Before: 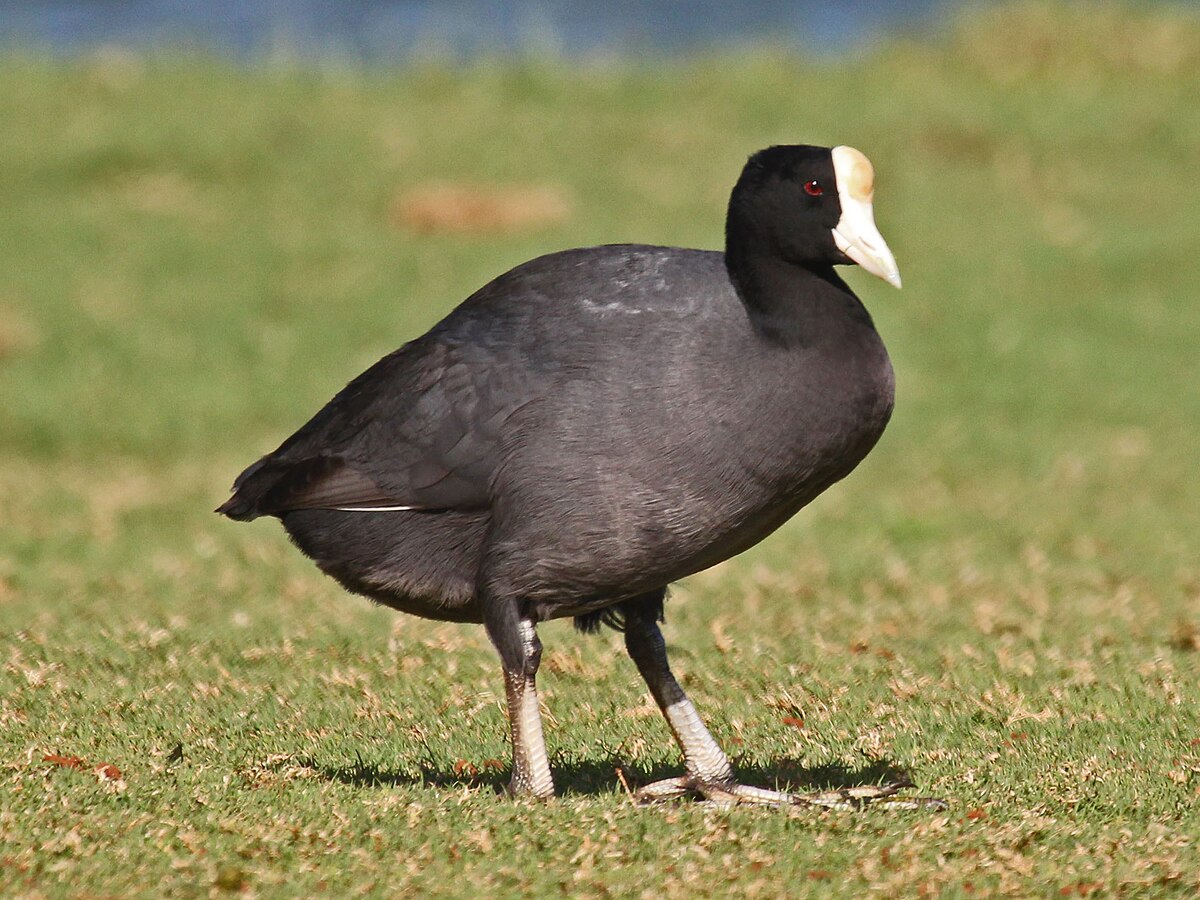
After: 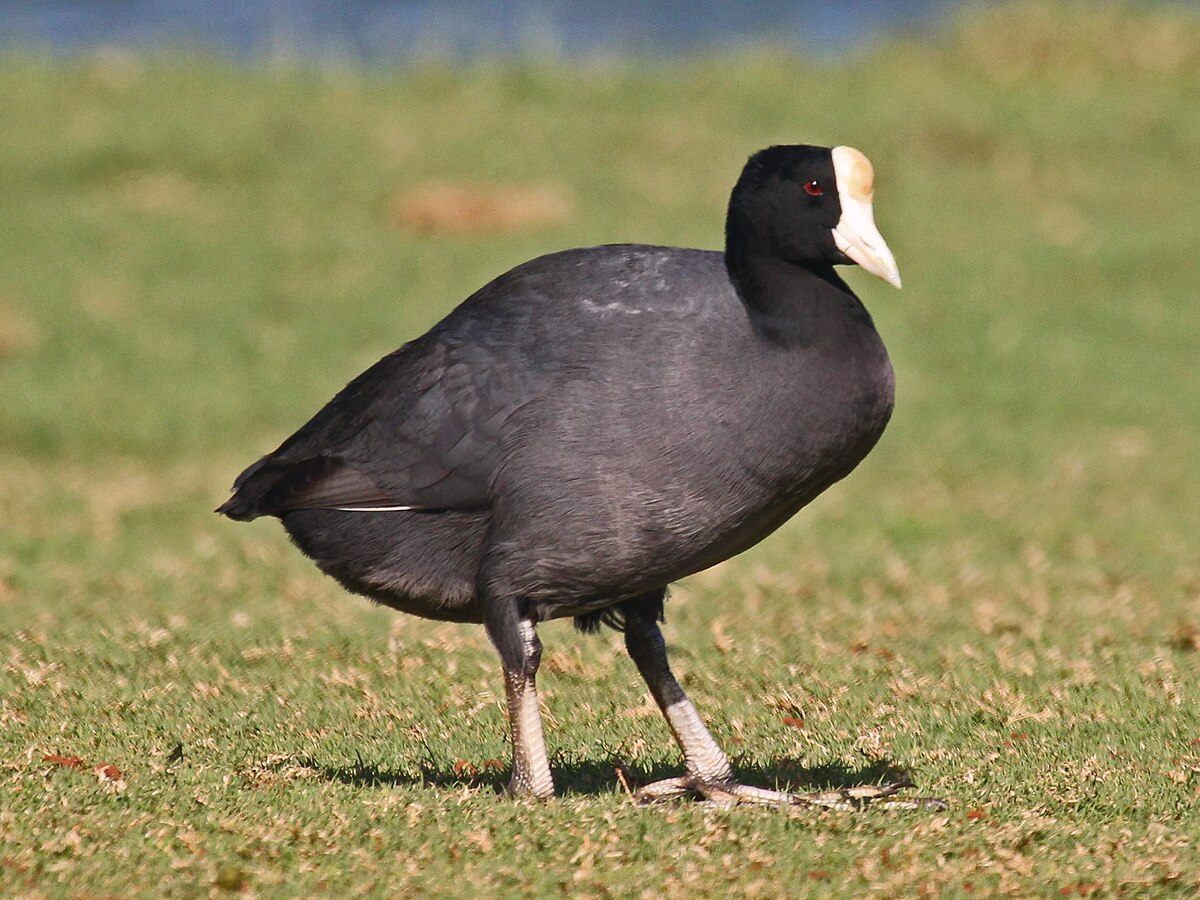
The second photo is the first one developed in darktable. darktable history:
color balance rgb: shadows lift › chroma 1.41%, shadows lift › hue 260°, power › chroma 0.5%, power › hue 260°, highlights gain › chroma 1%, highlights gain › hue 27°, saturation formula JzAzBz (2021)
exposure: compensate highlight preservation false
